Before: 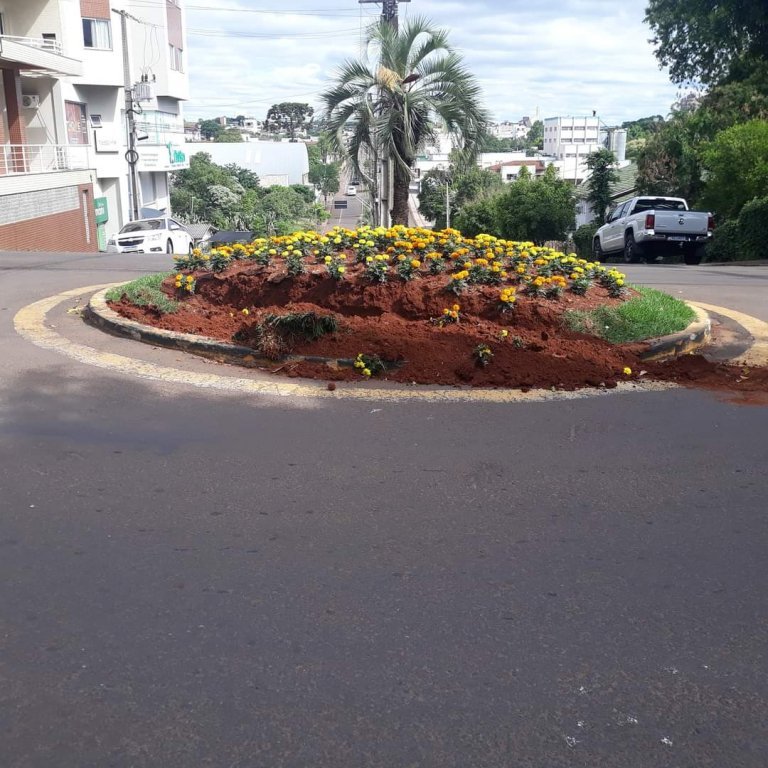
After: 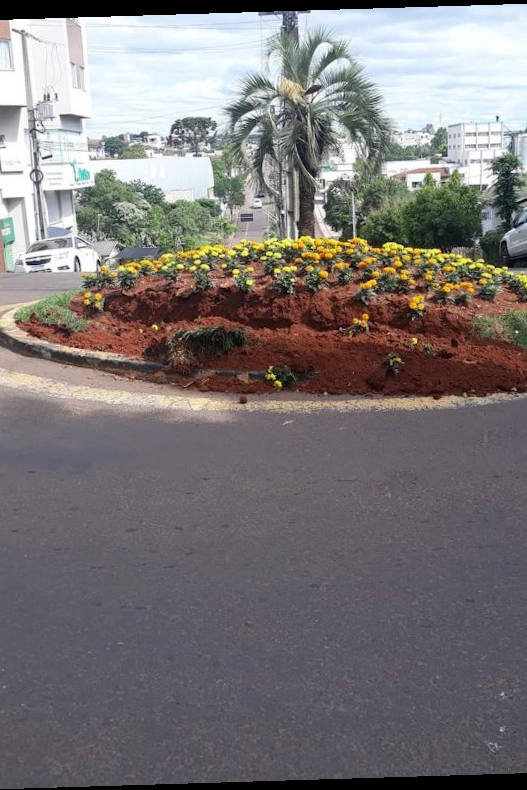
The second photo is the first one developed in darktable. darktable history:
crop and rotate: left 12.648%, right 20.685%
rotate and perspective: rotation -1.75°, automatic cropping off
